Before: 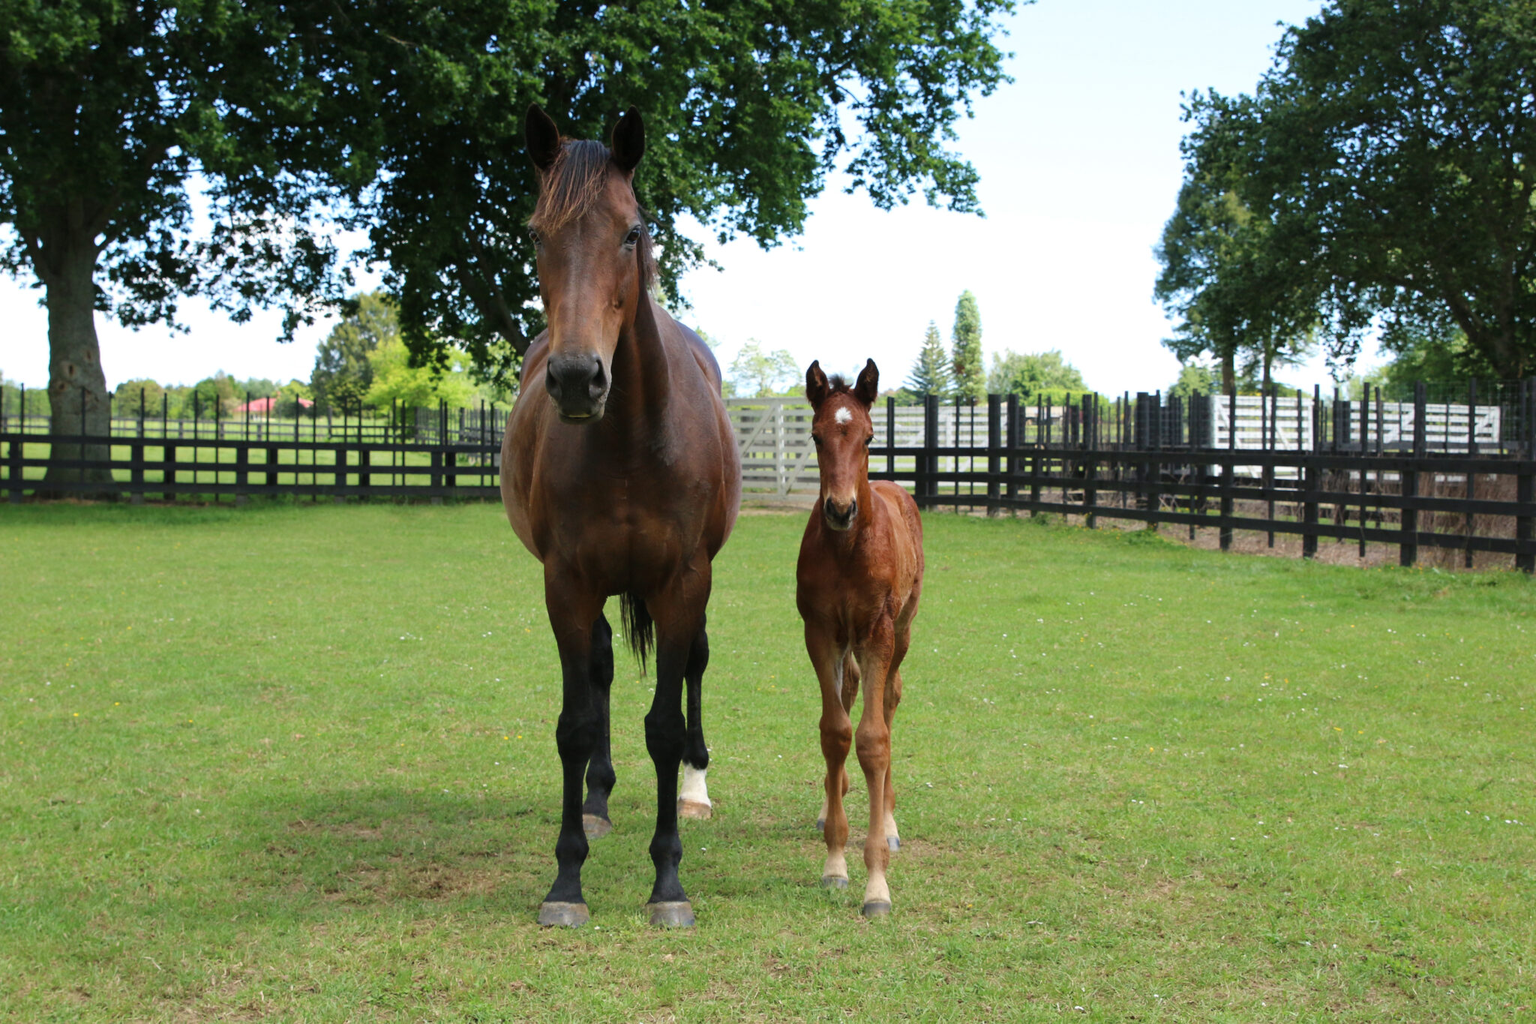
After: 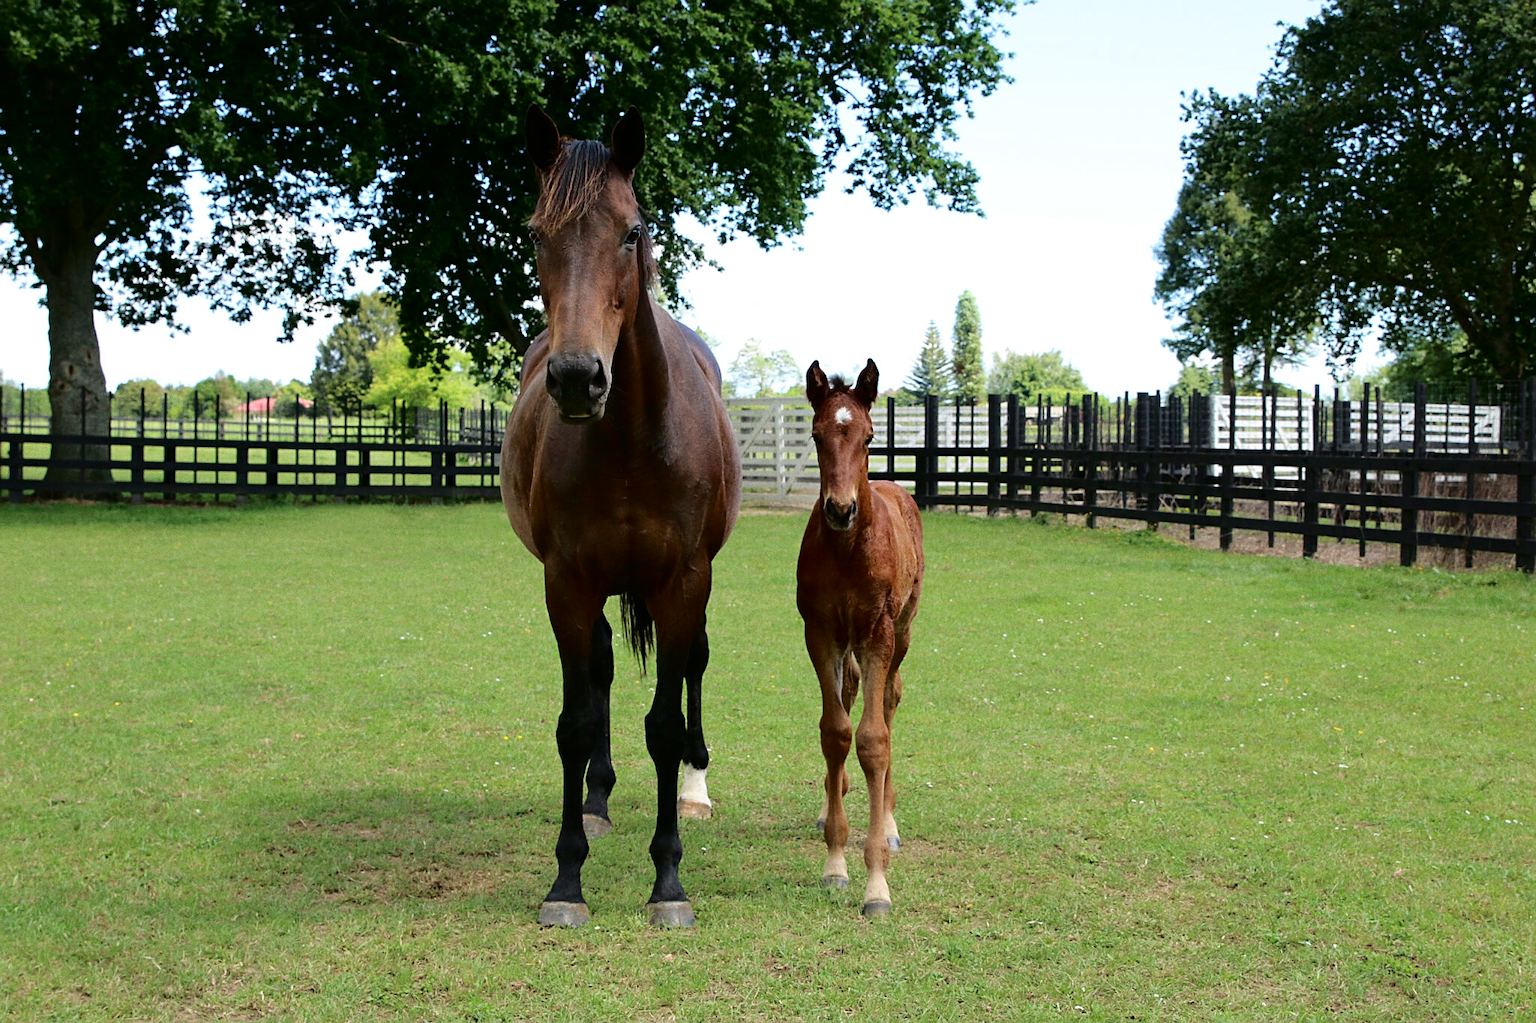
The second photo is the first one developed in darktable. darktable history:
fill light: exposure -2 EV, width 8.6
sharpen: on, module defaults
grain: coarseness 0.09 ISO
